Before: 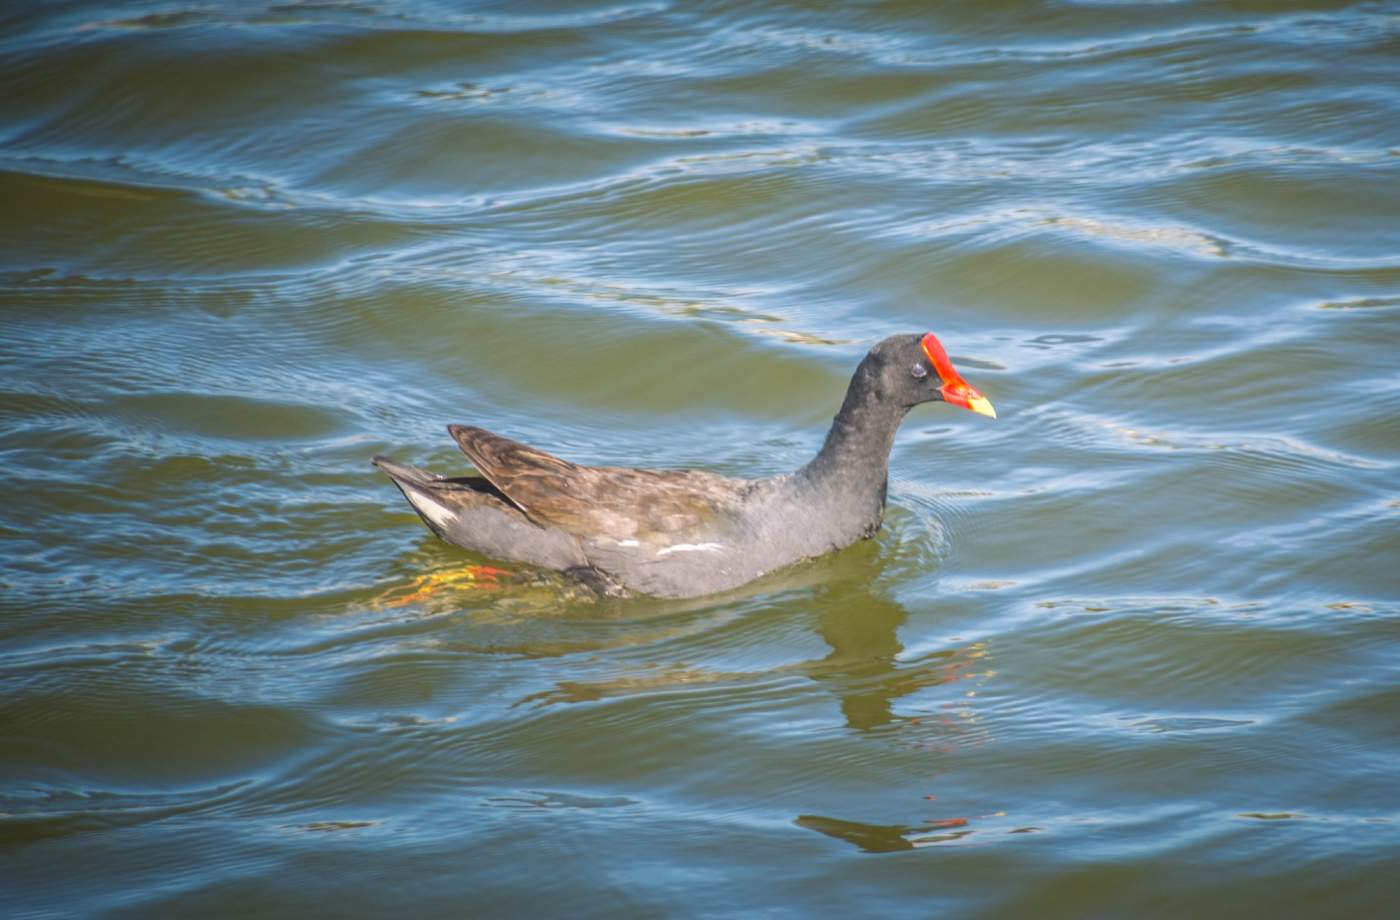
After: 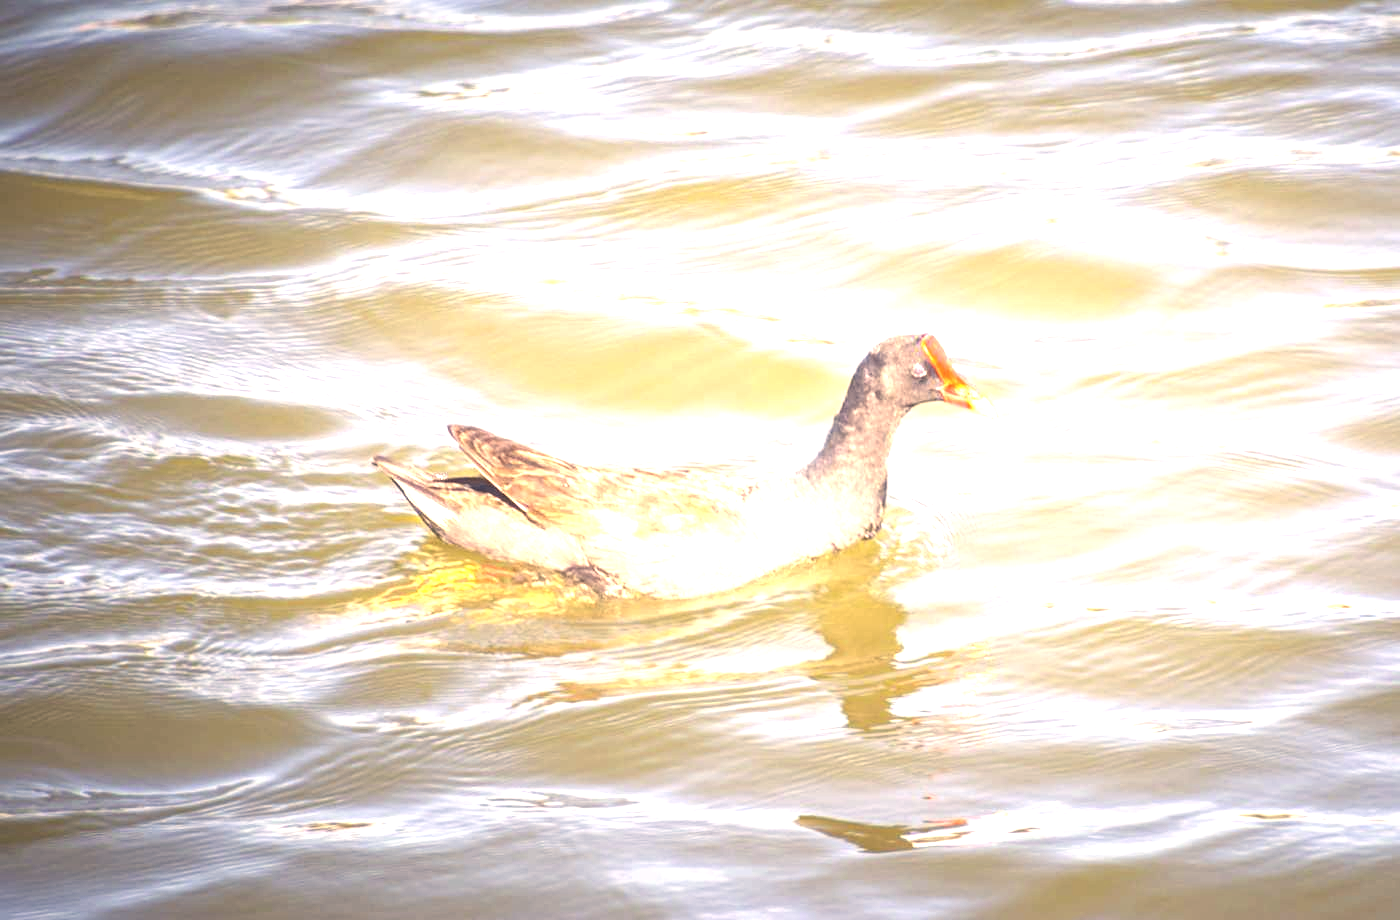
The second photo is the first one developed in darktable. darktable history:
sharpen: amount 0.212
exposure: exposure 1.992 EV, compensate exposure bias true, compensate highlight preservation false
color correction: highlights a* 19.89, highlights b* 27.81, shadows a* 3.32, shadows b* -17.99, saturation 0.75
